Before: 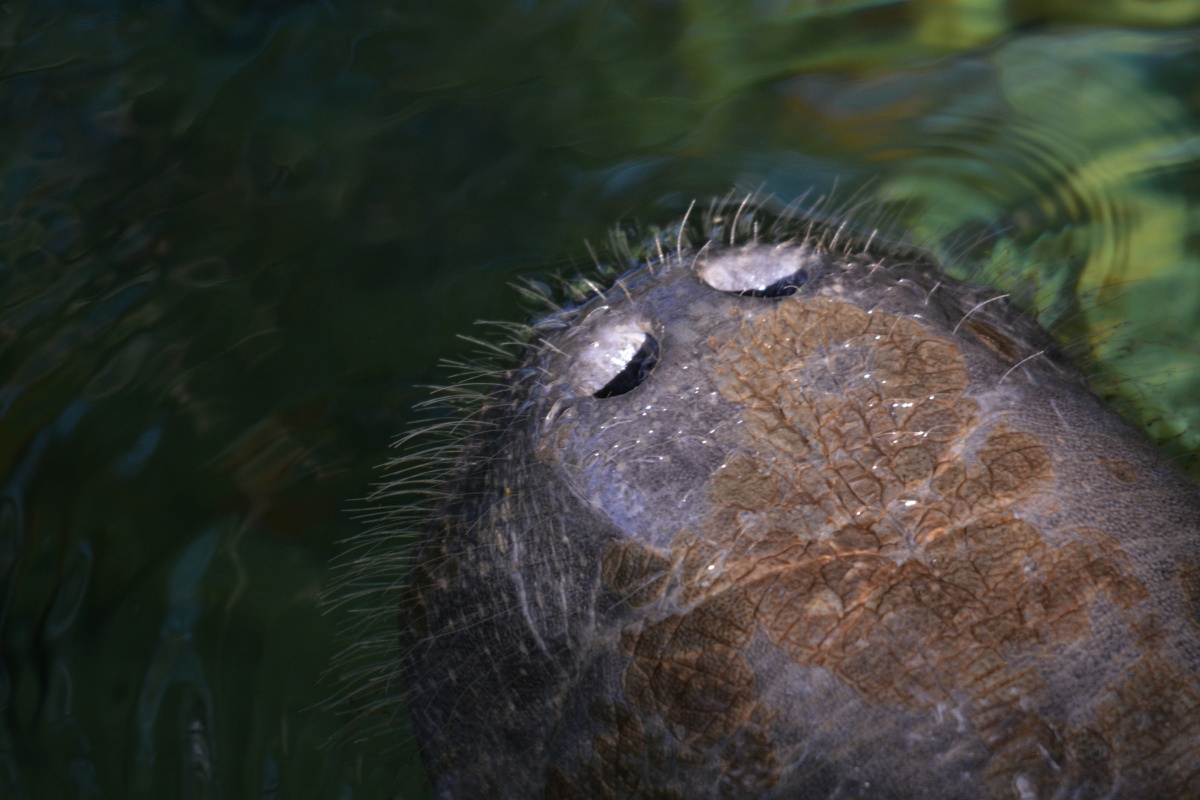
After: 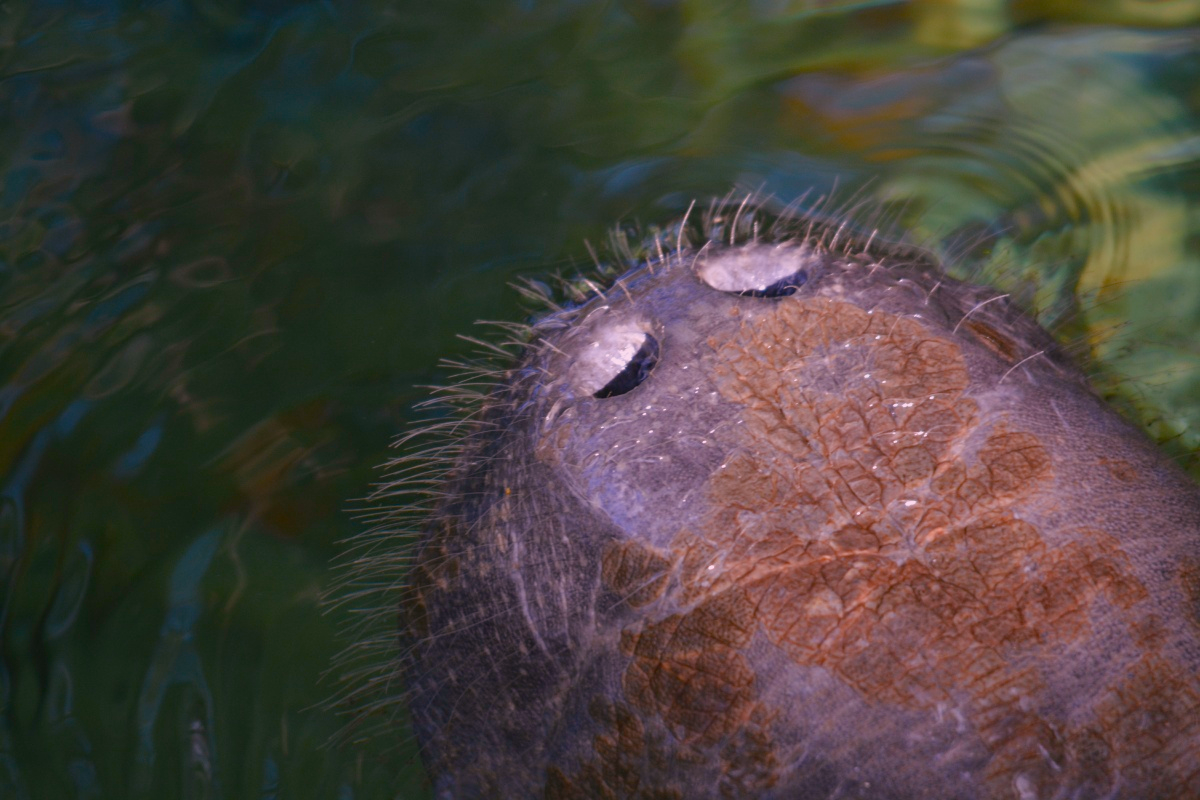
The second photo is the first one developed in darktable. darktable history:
white balance: red 1.188, blue 1.11
color balance rgb: shadows lift › chroma 1%, shadows lift › hue 113°, highlights gain › chroma 0.2%, highlights gain › hue 333°, perceptual saturation grading › global saturation 20%, perceptual saturation grading › highlights -50%, perceptual saturation grading › shadows 25%, contrast -20%
